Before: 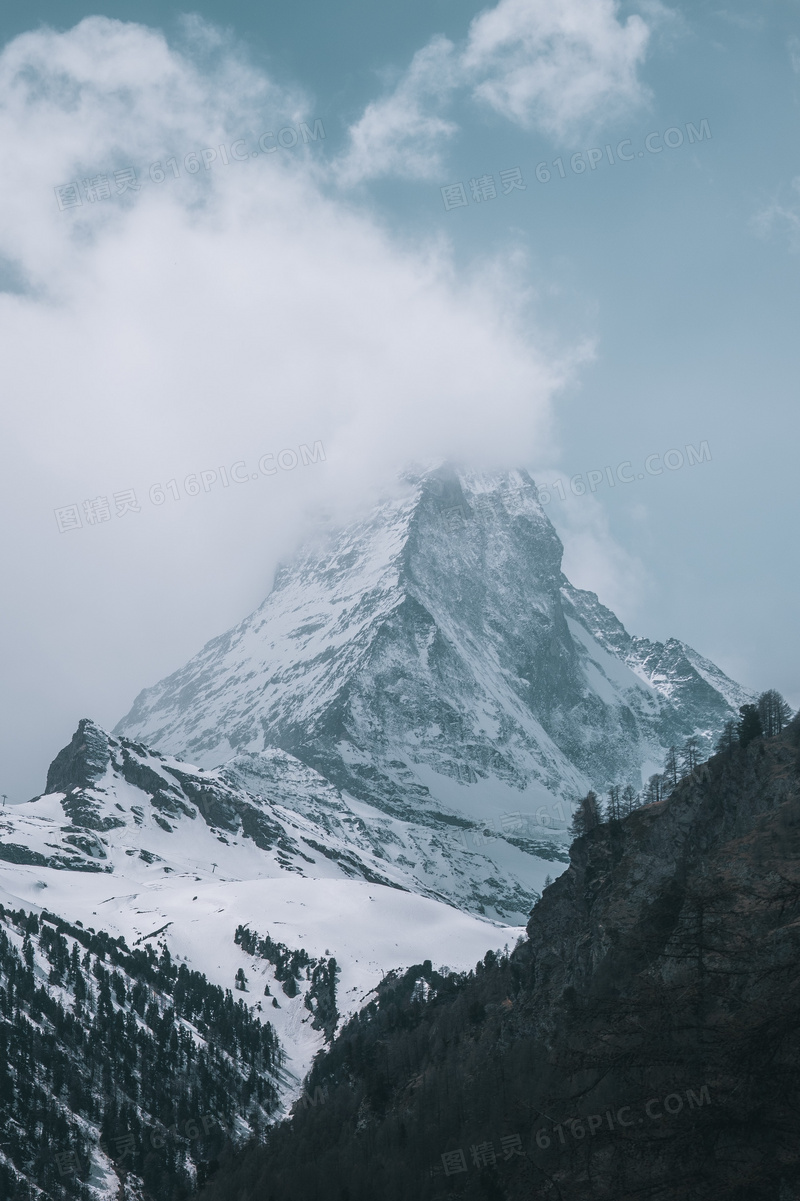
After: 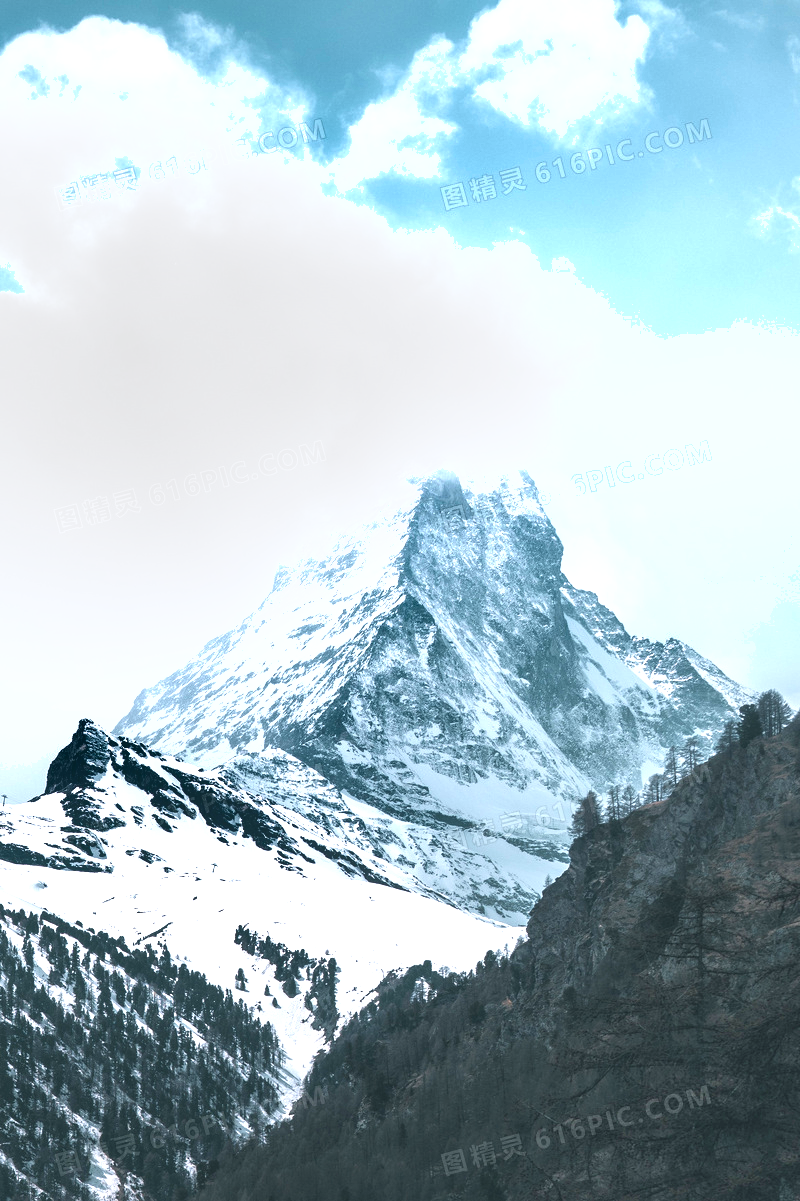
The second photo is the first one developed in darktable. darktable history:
exposure: black level correction 0, exposure 1.3 EV, compensate exposure bias true, compensate highlight preservation false
shadows and highlights: white point adjustment 0.05, highlights color adjustment 55.9%, soften with gaussian
